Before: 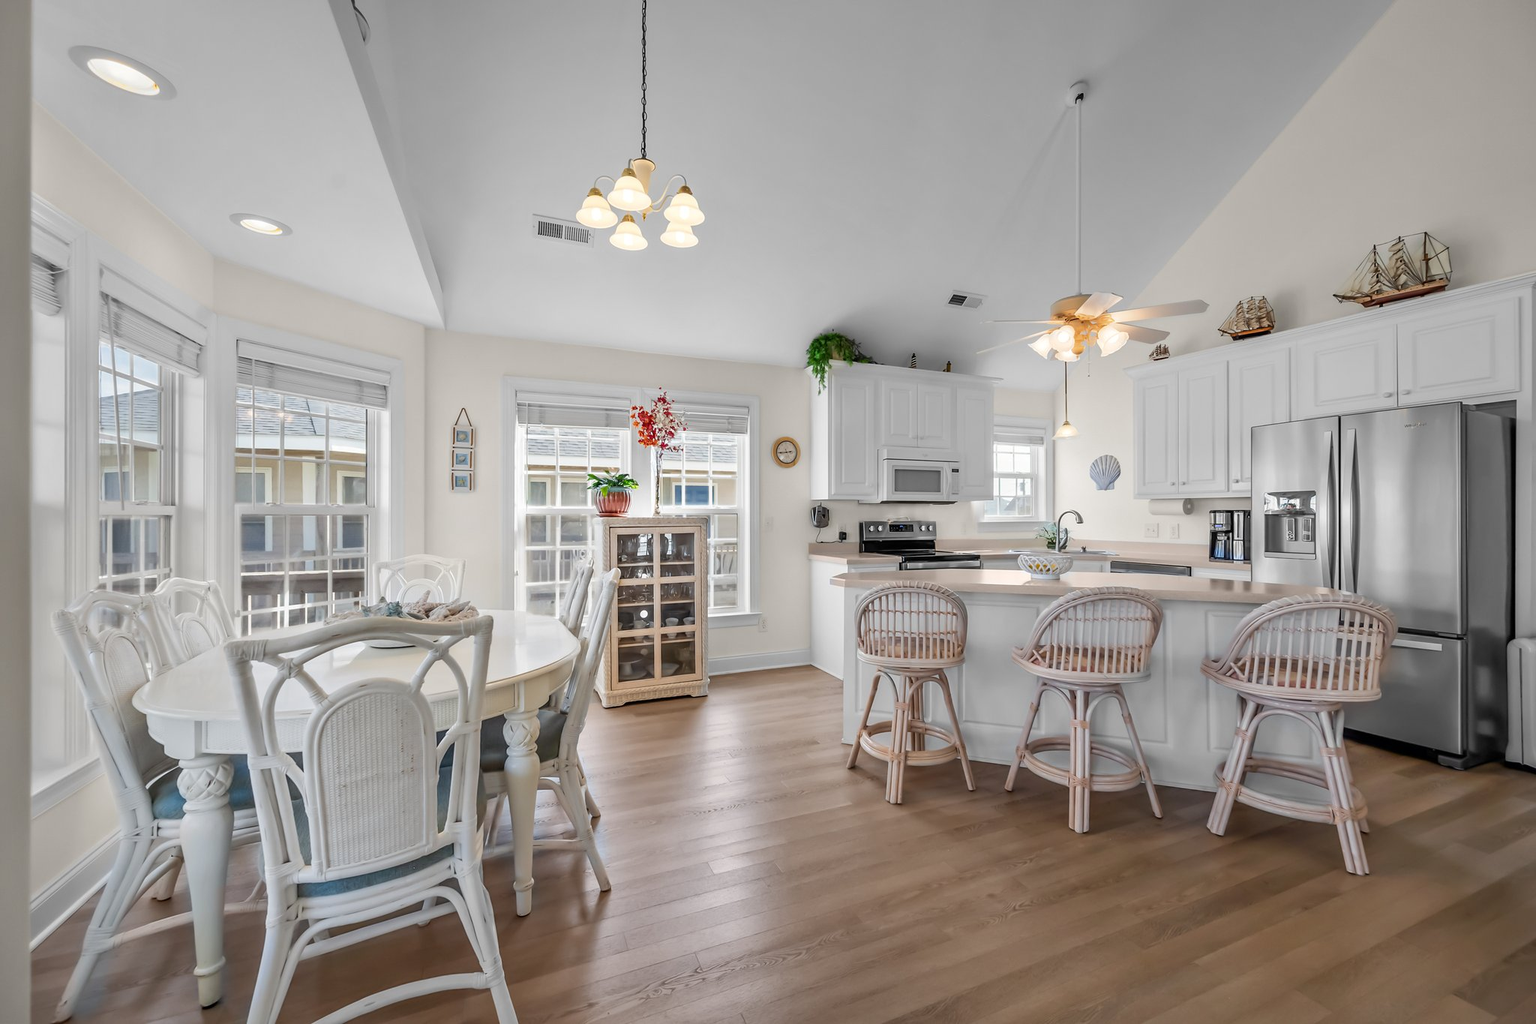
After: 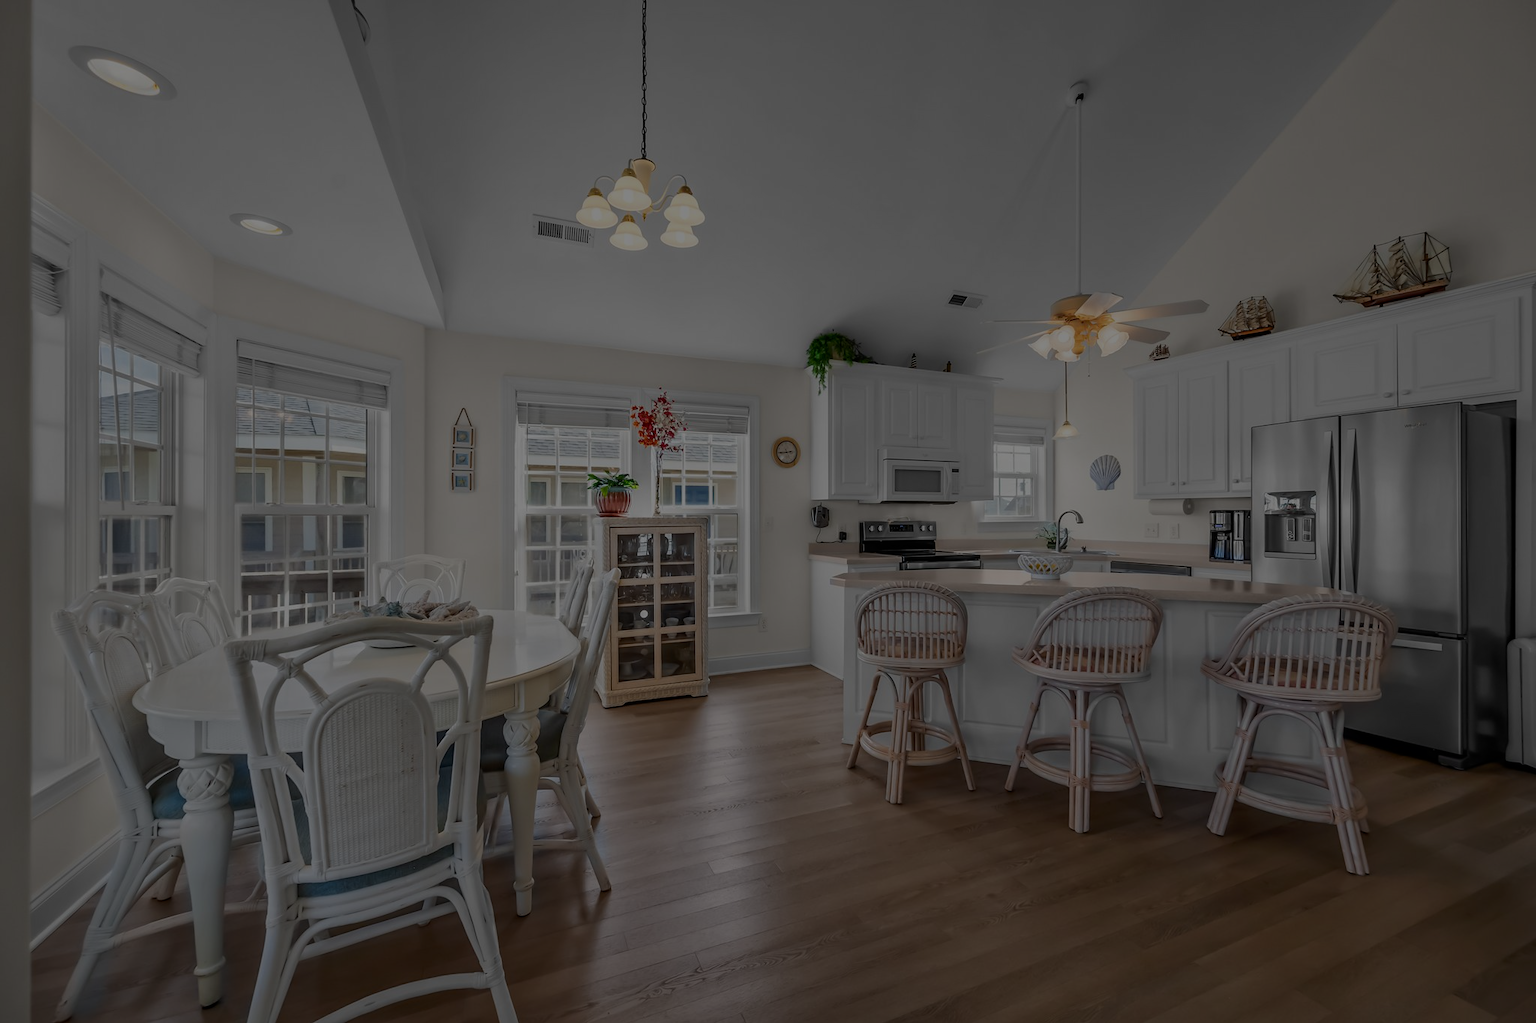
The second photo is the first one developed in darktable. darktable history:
exposure: black level correction 0, exposure 1 EV, compensate exposure bias true, compensate highlight preservation false
contrast brightness saturation: contrast 0.03, brightness -0.04
